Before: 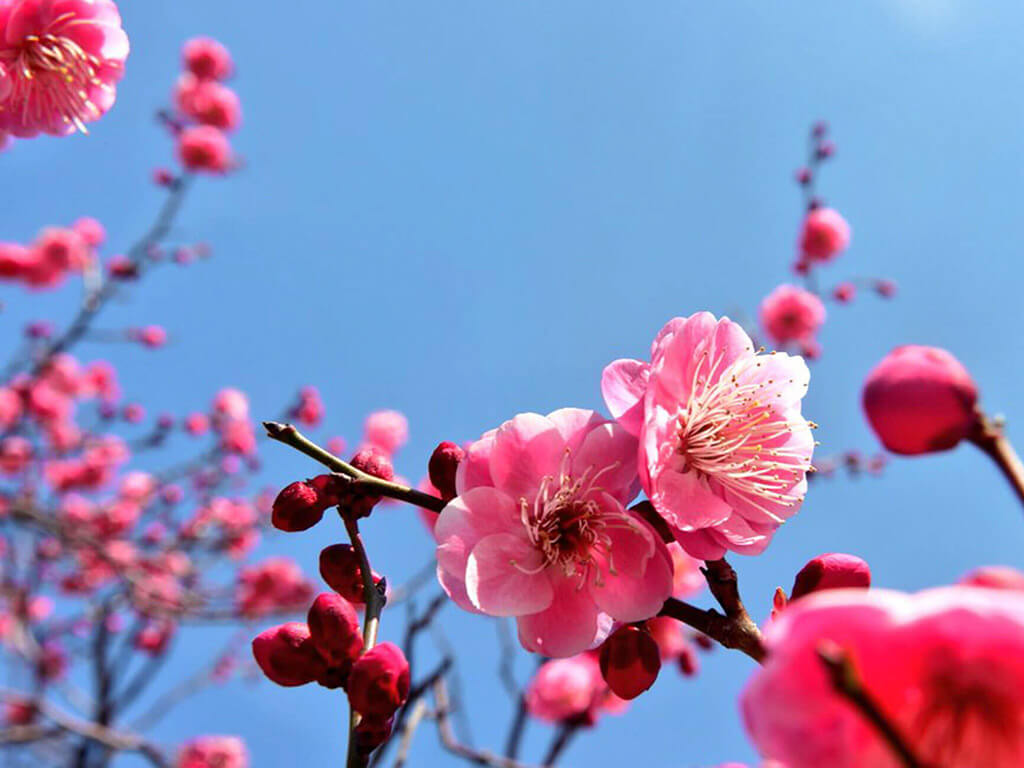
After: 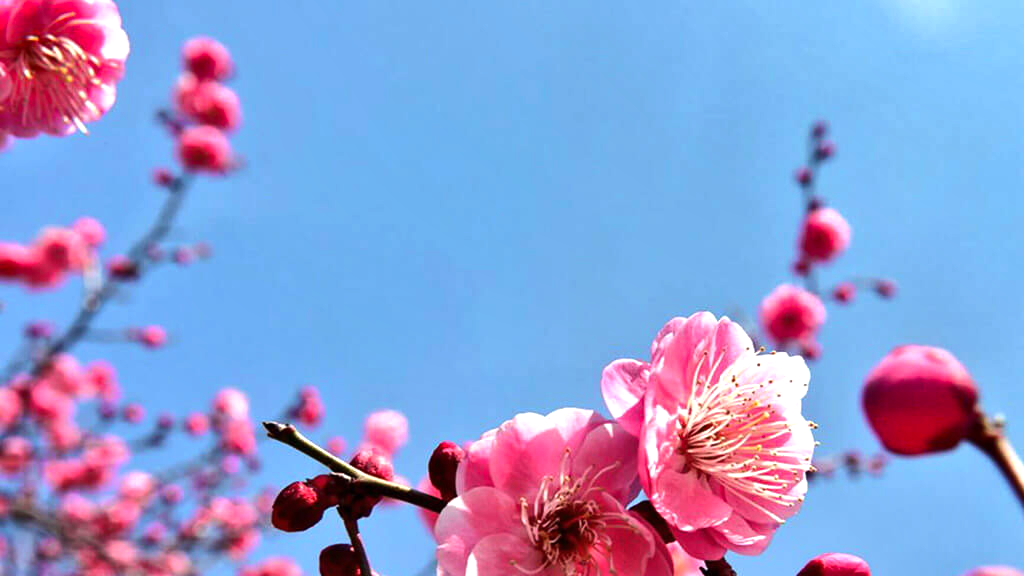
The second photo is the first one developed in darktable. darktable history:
tone equalizer: -8 EV -0.417 EV, -7 EV -0.389 EV, -6 EV -0.333 EV, -5 EV -0.222 EV, -3 EV 0.222 EV, -2 EV 0.333 EV, -1 EV 0.389 EV, +0 EV 0.417 EV, edges refinement/feathering 500, mask exposure compensation -1.57 EV, preserve details no
shadows and highlights: shadows 12, white point adjustment 1.2, soften with gaussian
crop: bottom 24.967%
